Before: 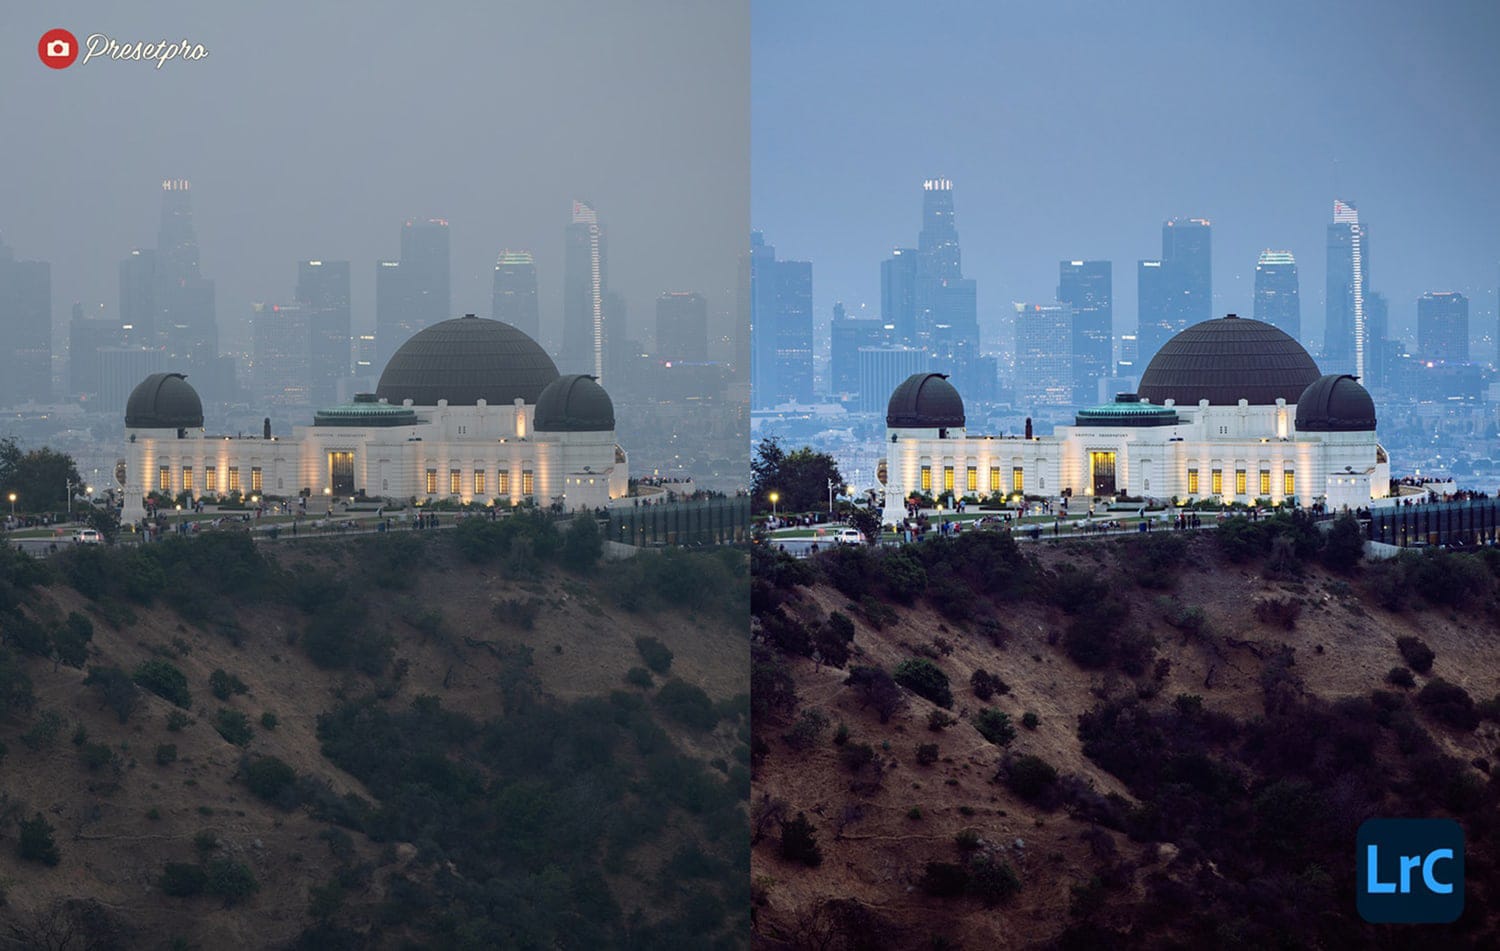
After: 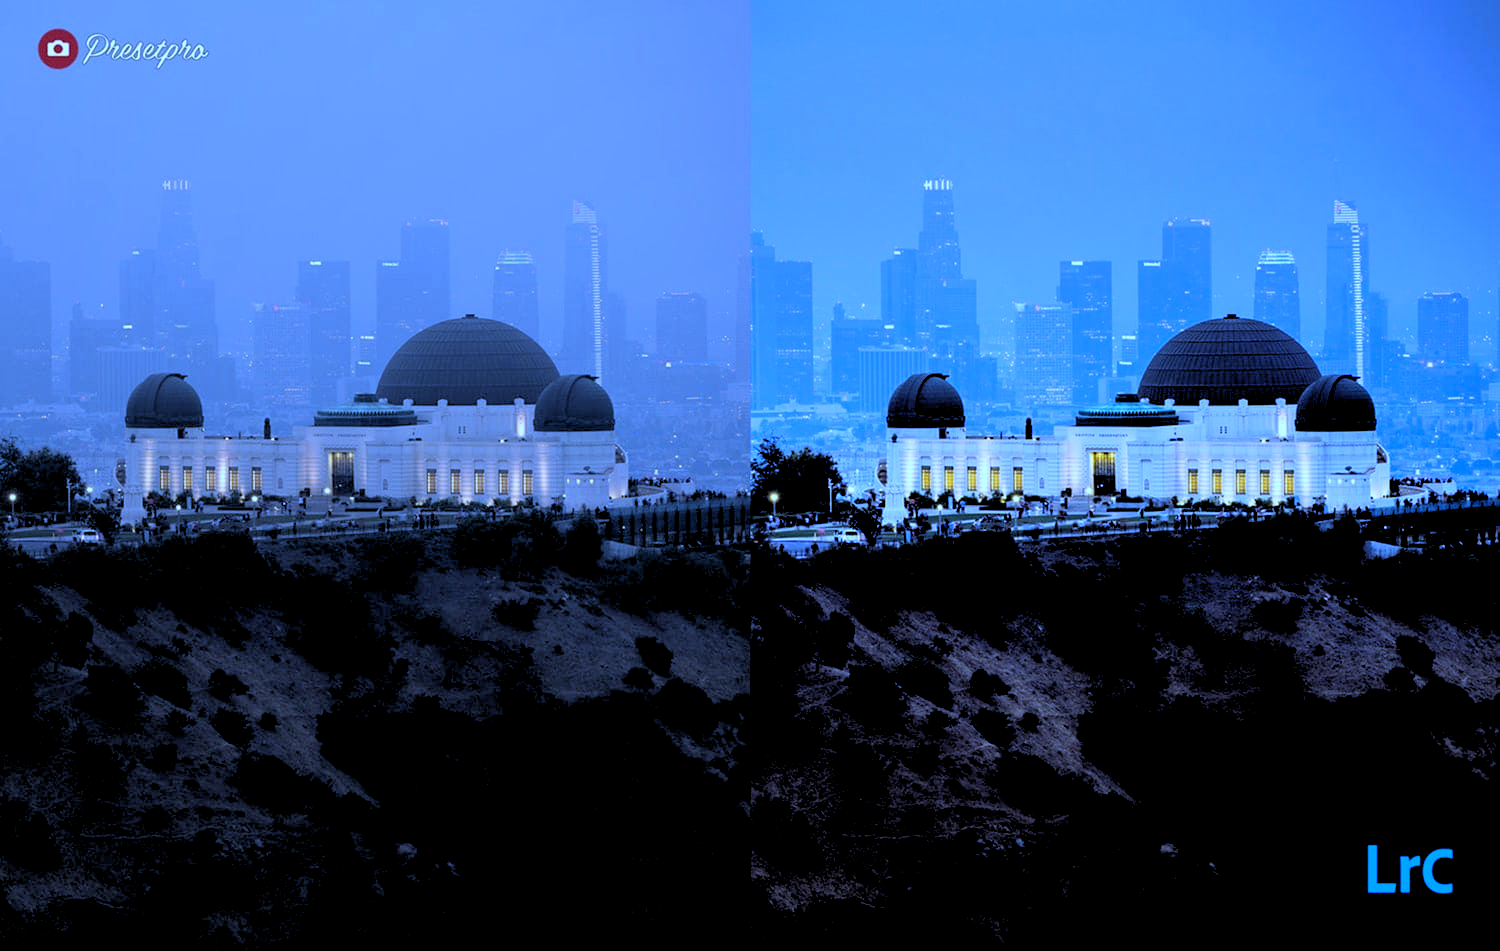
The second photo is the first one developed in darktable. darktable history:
rgb levels: levels [[0.034, 0.472, 0.904], [0, 0.5, 1], [0, 0.5, 1]]
color zones: curves: ch1 [(0.309, 0.524) (0.41, 0.329) (0.508, 0.509)]; ch2 [(0.25, 0.457) (0.75, 0.5)]
white balance: red 0.766, blue 1.537
